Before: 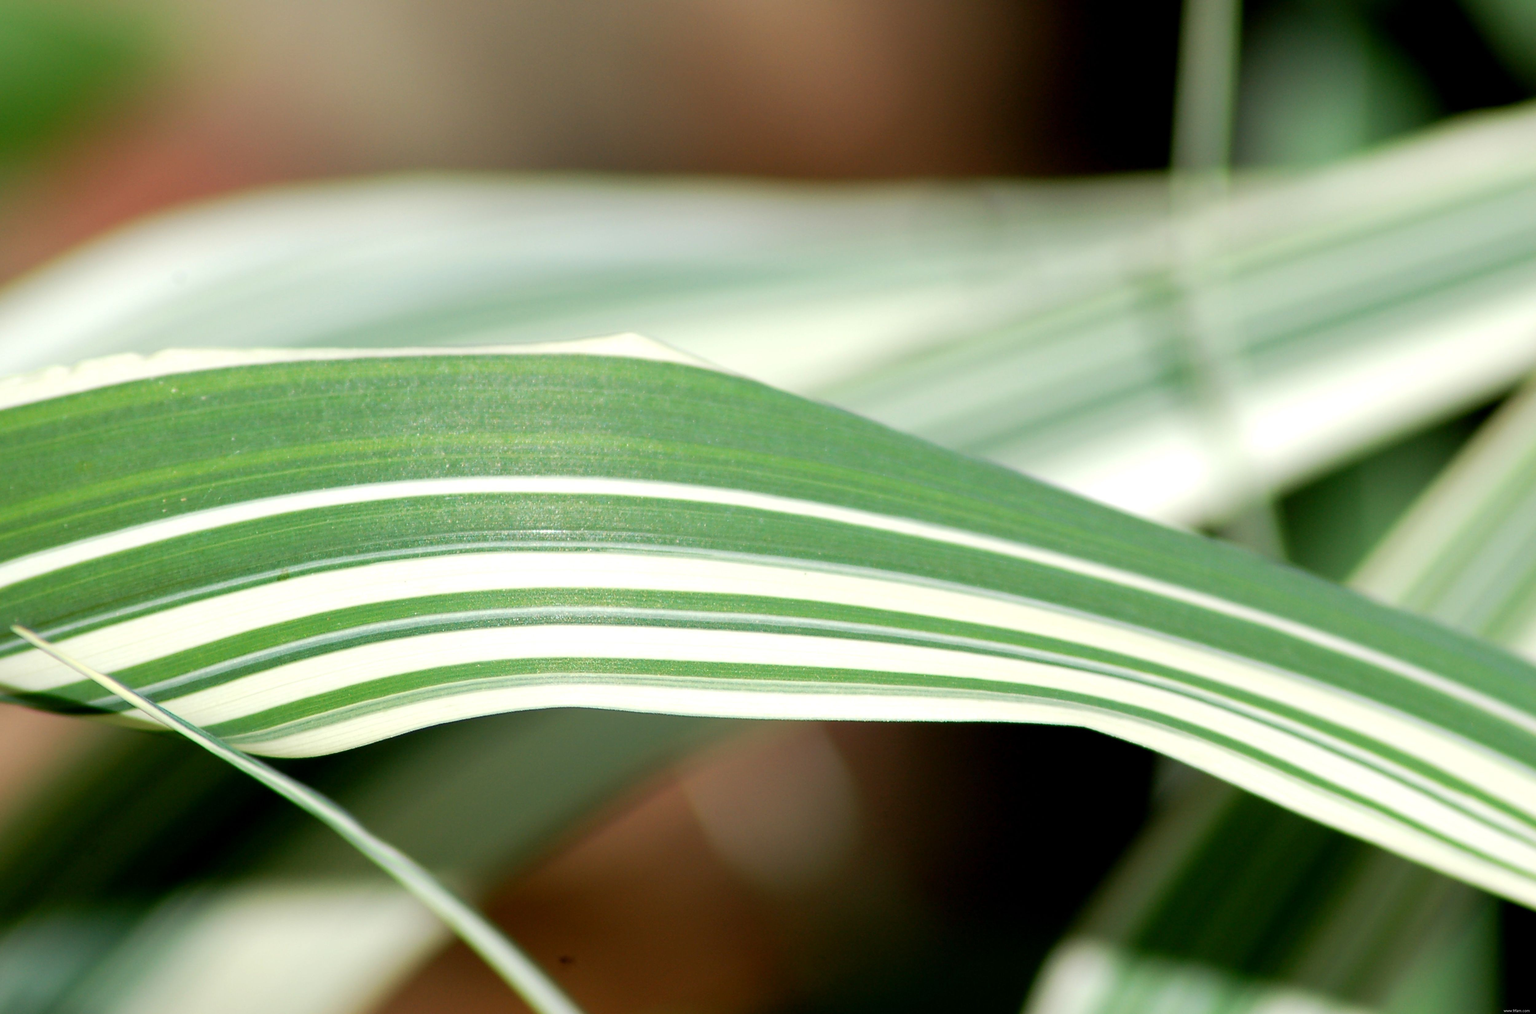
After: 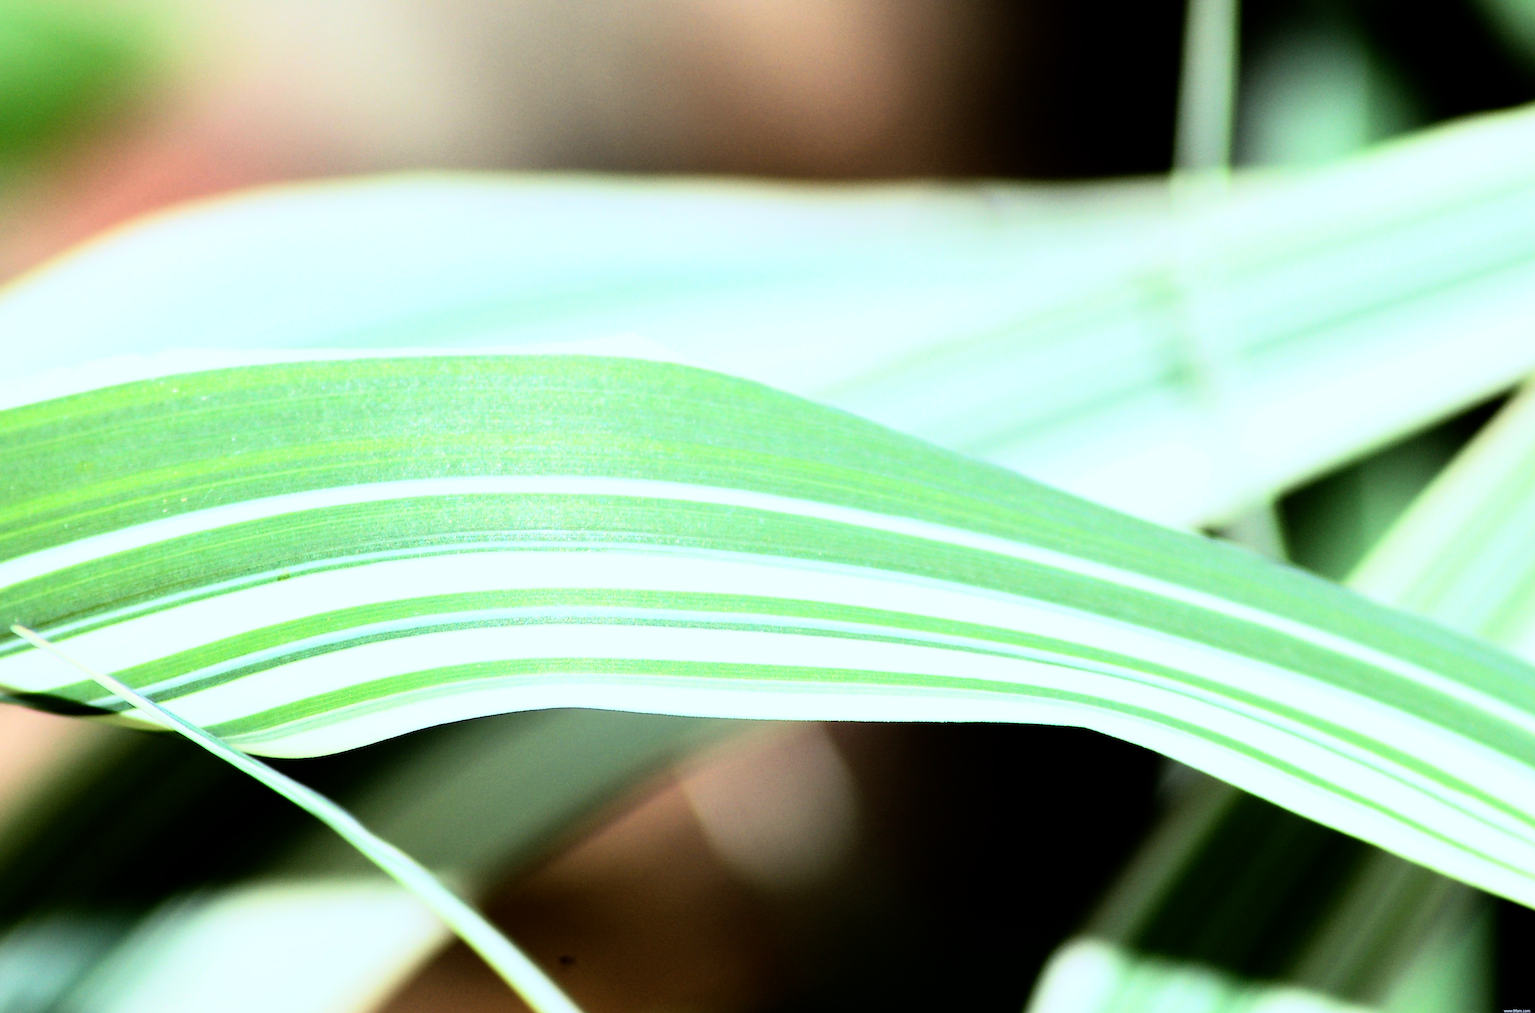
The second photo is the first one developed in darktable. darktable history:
white balance: red 0.926, green 1.003, blue 1.133
rgb curve: curves: ch0 [(0, 0) (0.21, 0.15) (0.24, 0.21) (0.5, 0.75) (0.75, 0.96) (0.89, 0.99) (1, 1)]; ch1 [(0, 0.02) (0.21, 0.13) (0.25, 0.2) (0.5, 0.67) (0.75, 0.9) (0.89, 0.97) (1, 1)]; ch2 [(0, 0.02) (0.21, 0.13) (0.25, 0.2) (0.5, 0.67) (0.75, 0.9) (0.89, 0.97) (1, 1)], compensate middle gray true
